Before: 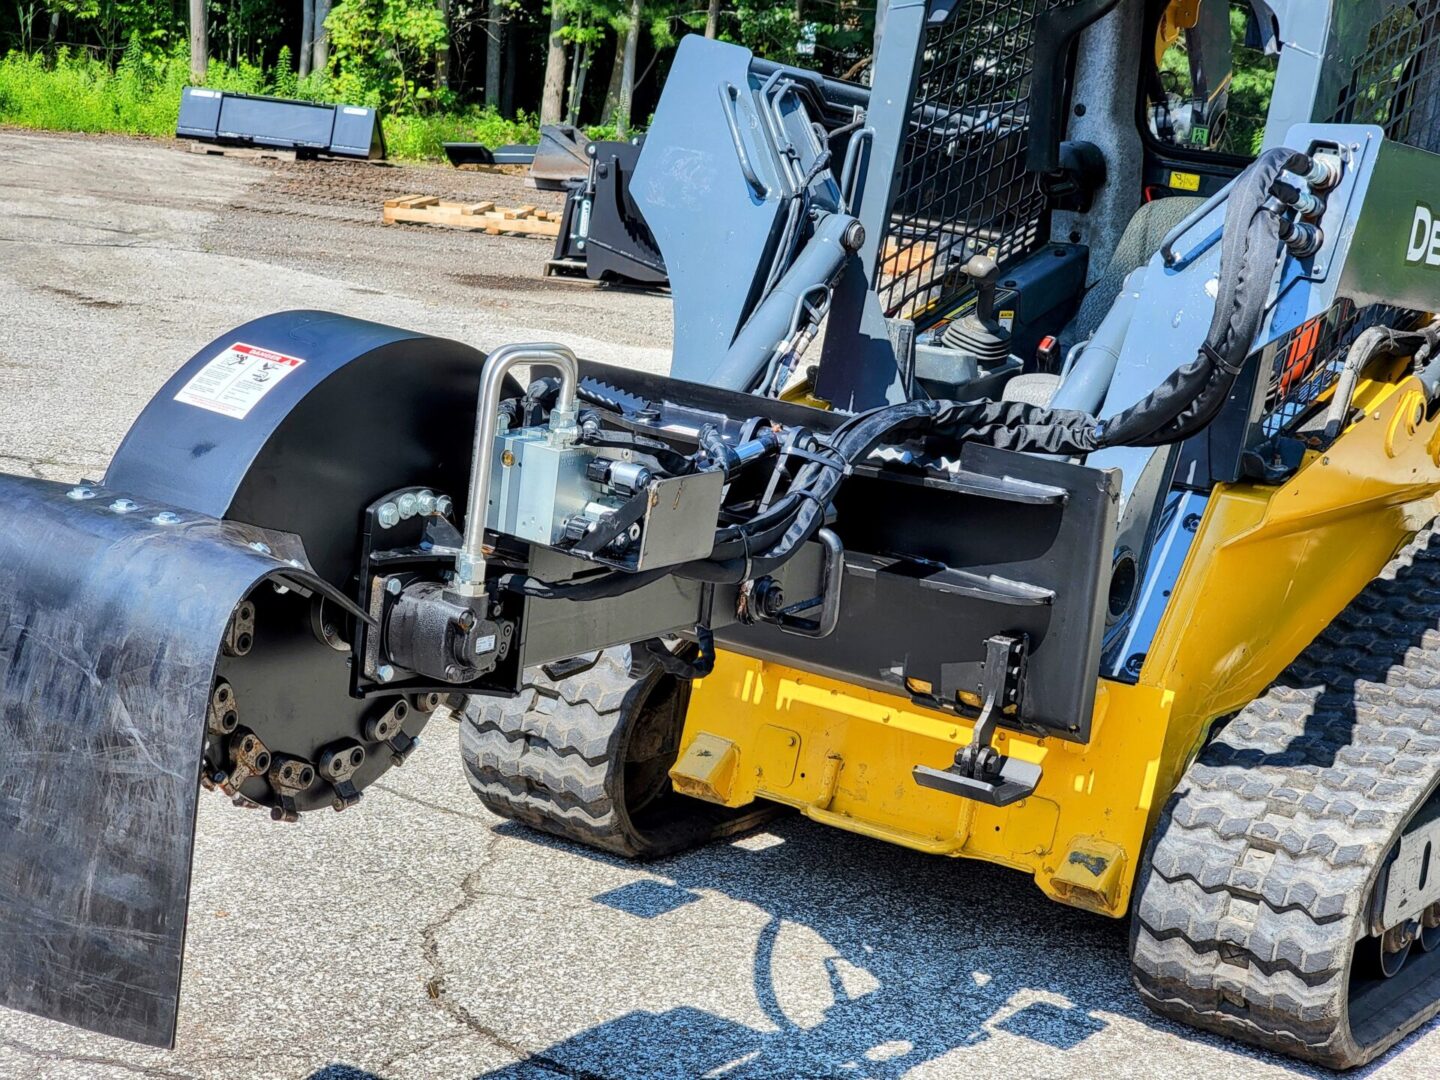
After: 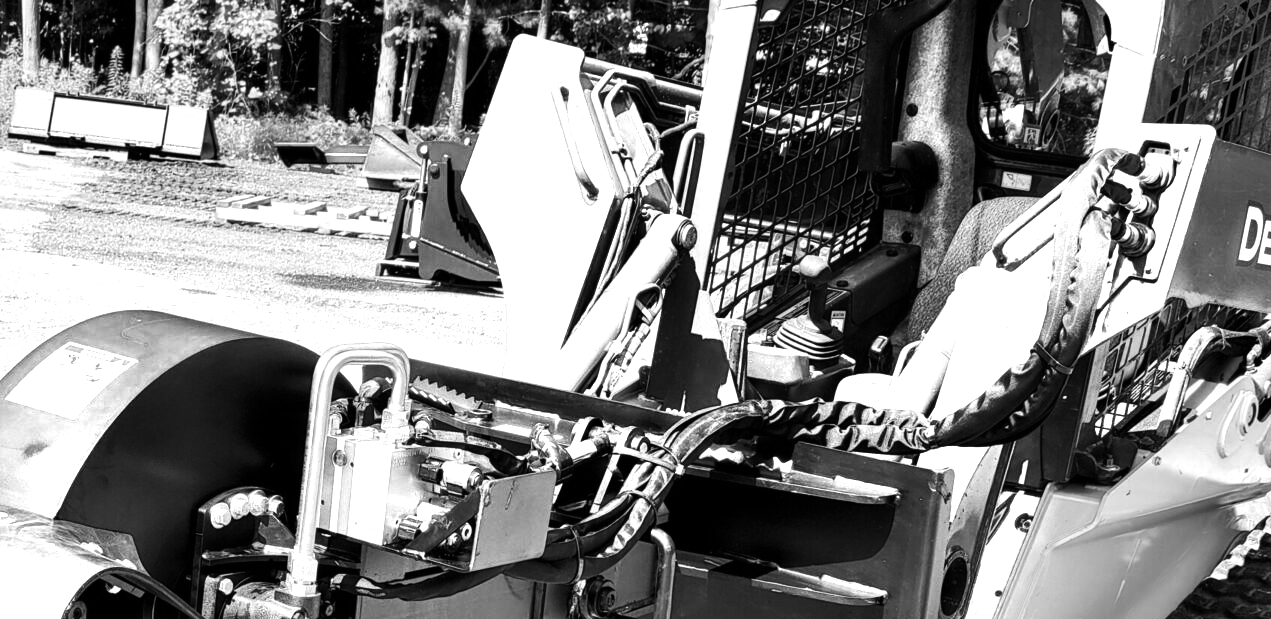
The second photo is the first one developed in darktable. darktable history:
crop and rotate: left 11.681%, bottom 42.64%
tone equalizer: -8 EV -1.08 EV, -7 EV -1.04 EV, -6 EV -0.9 EV, -5 EV -0.546 EV, -3 EV 0.604 EV, -2 EV 0.859 EV, -1 EV 0.994 EV, +0 EV 1.06 EV, edges refinement/feathering 500, mask exposure compensation -1.57 EV, preserve details guided filter
color zones: curves: ch0 [(0, 0.613) (0.01, 0.613) (0.245, 0.448) (0.498, 0.529) (0.642, 0.665) (0.879, 0.777) (0.99, 0.613)]; ch1 [(0, 0) (0.143, 0) (0.286, 0) (0.429, 0) (0.571, 0) (0.714, 0) (0.857, 0)]
